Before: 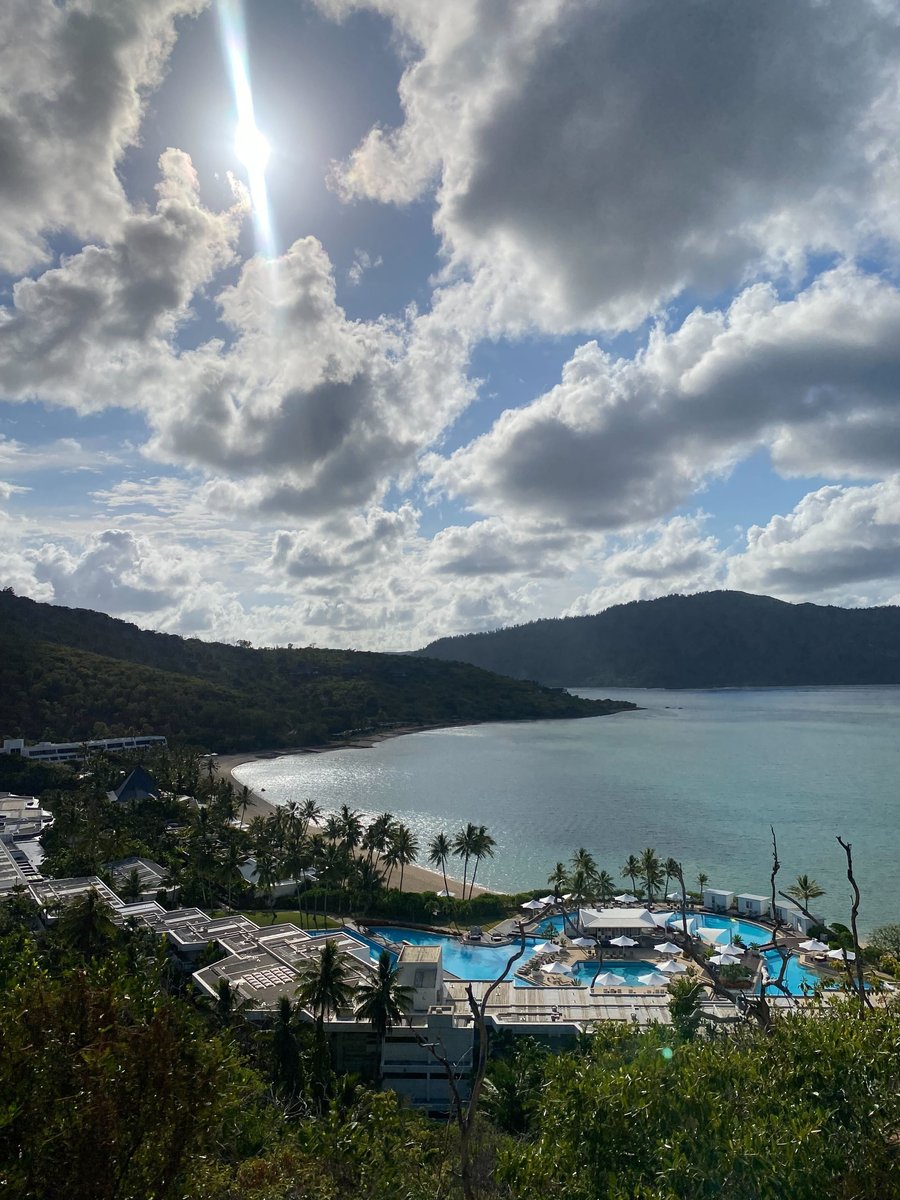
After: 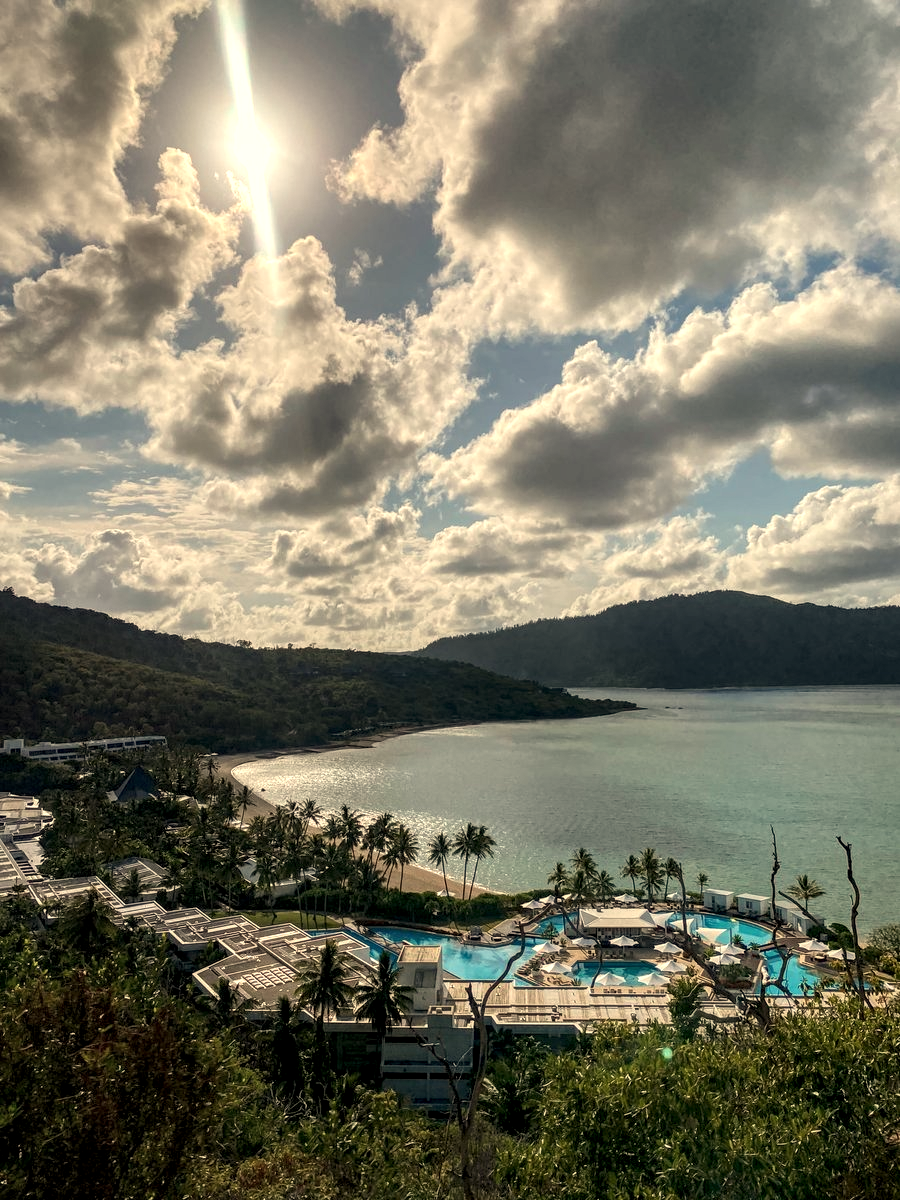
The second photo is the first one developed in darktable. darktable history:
white balance: red 1.123, blue 0.83
local contrast: detail 150%
